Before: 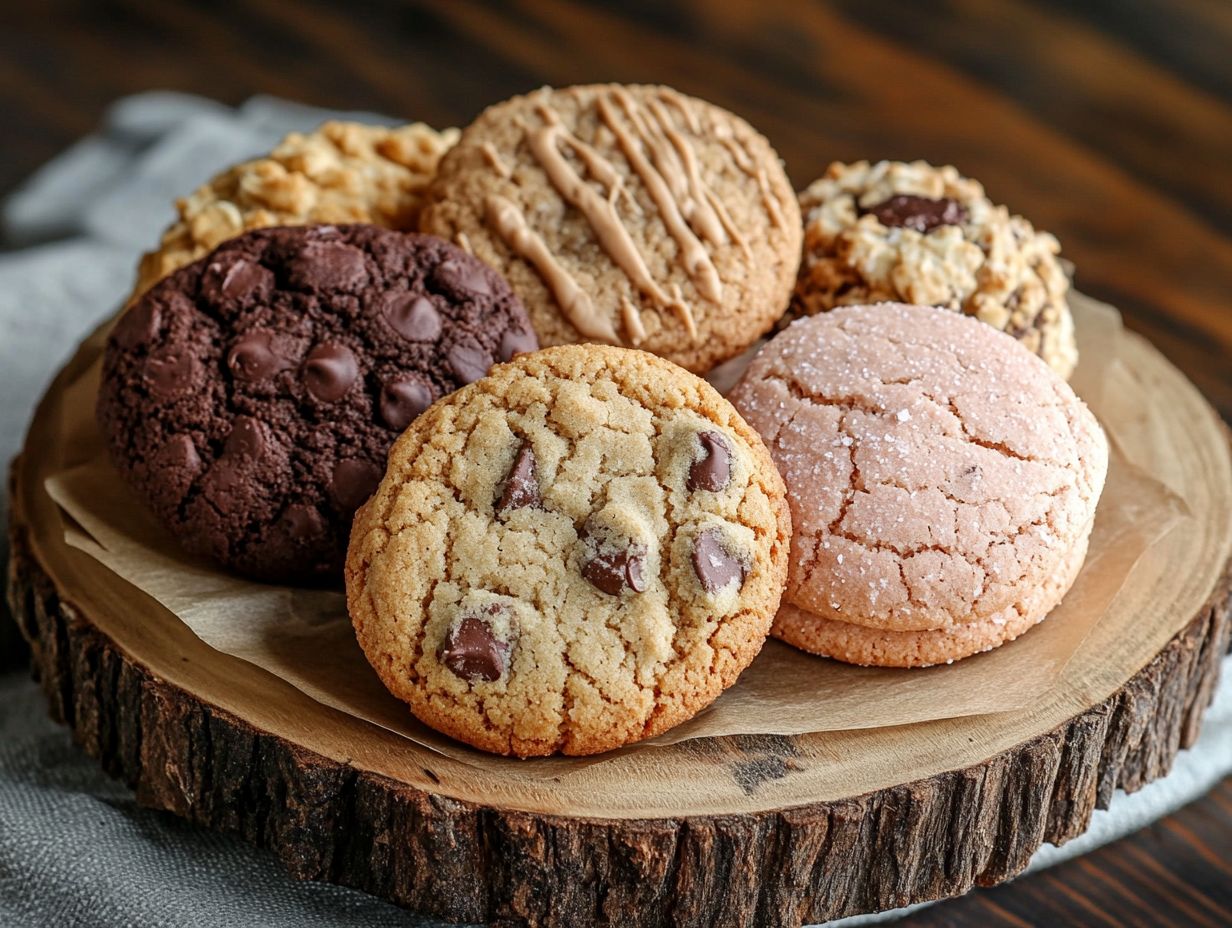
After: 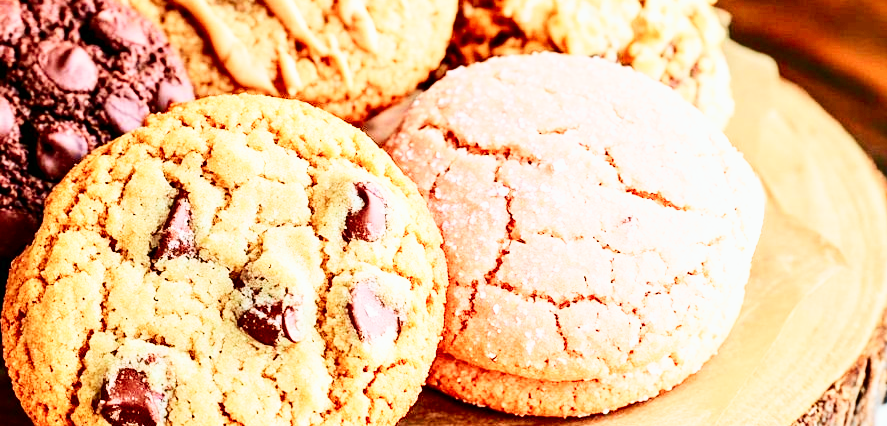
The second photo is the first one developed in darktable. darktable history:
crop and rotate: left 27.938%, top 27.046%, bottom 27.046%
base curve: curves: ch0 [(0, 0.003) (0.001, 0.002) (0.006, 0.004) (0.02, 0.022) (0.048, 0.086) (0.094, 0.234) (0.162, 0.431) (0.258, 0.629) (0.385, 0.8) (0.548, 0.918) (0.751, 0.988) (1, 1)], preserve colors none
color correction: saturation 0.98
tone curve: curves: ch0 [(0, 0.003) (0.044, 0.025) (0.12, 0.089) (0.197, 0.168) (0.281, 0.273) (0.468, 0.548) (0.583, 0.691) (0.701, 0.815) (0.86, 0.922) (1, 0.982)]; ch1 [(0, 0) (0.232, 0.214) (0.404, 0.376) (0.461, 0.425) (0.493, 0.481) (0.501, 0.5) (0.517, 0.524) (0.55, 0.585) (0.598, 0.651) (0.671, 0.735) (0.796, 0.85) (1, 1)]; ch2 [(0, 0) (0.249, 0.216) (0.357, 0.317) (0.448, 0.432) (0.478, 0.492) (0.498, 0.499) (0.517, 0.527) (0.537, 0.564) (0.569, 0.617) (0.61, 0.659) (0.706, 0.75) (0.808, 0.809) (0.991, 0.968)], color space Lab, independent channels, preserve colors none
local contrast: highlights 100%, shadows 100%, detail 120%, midtone range 0.2
